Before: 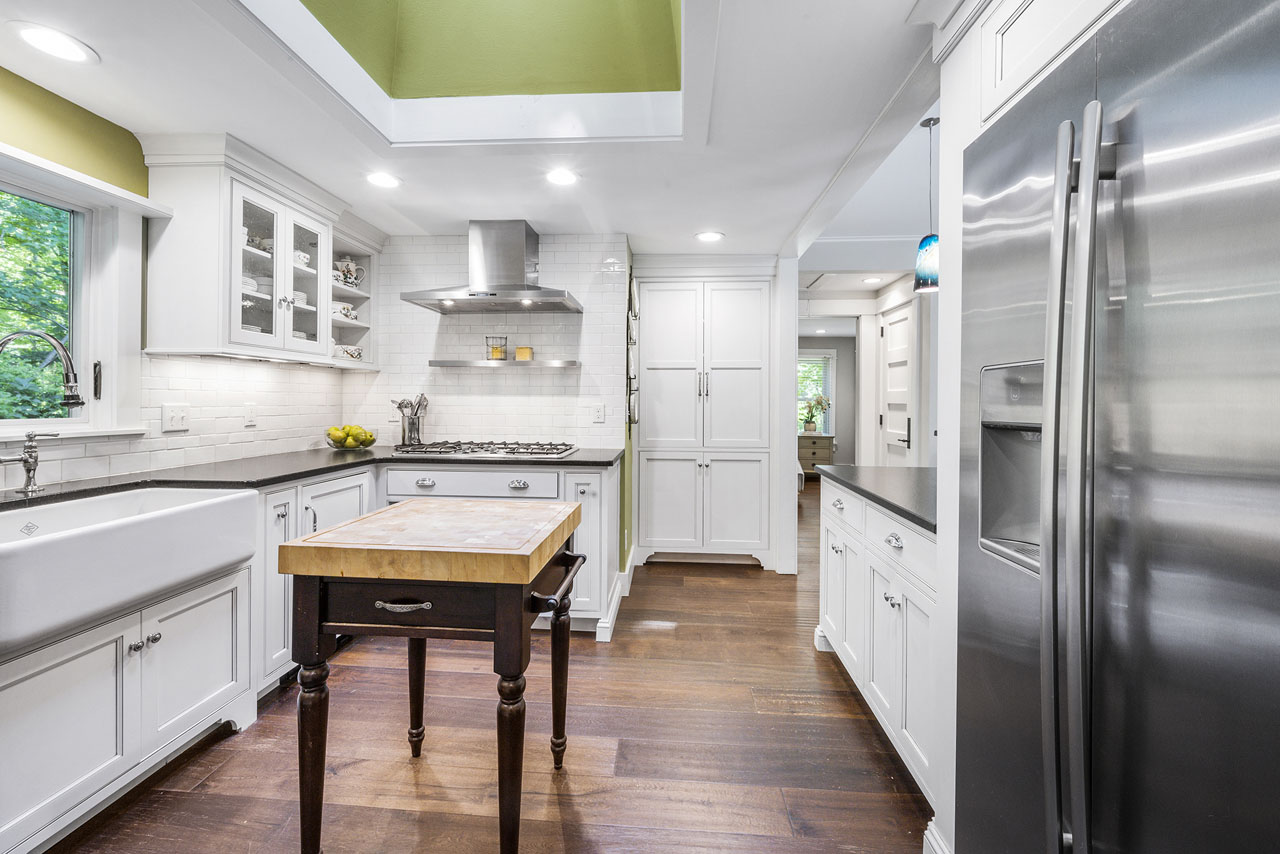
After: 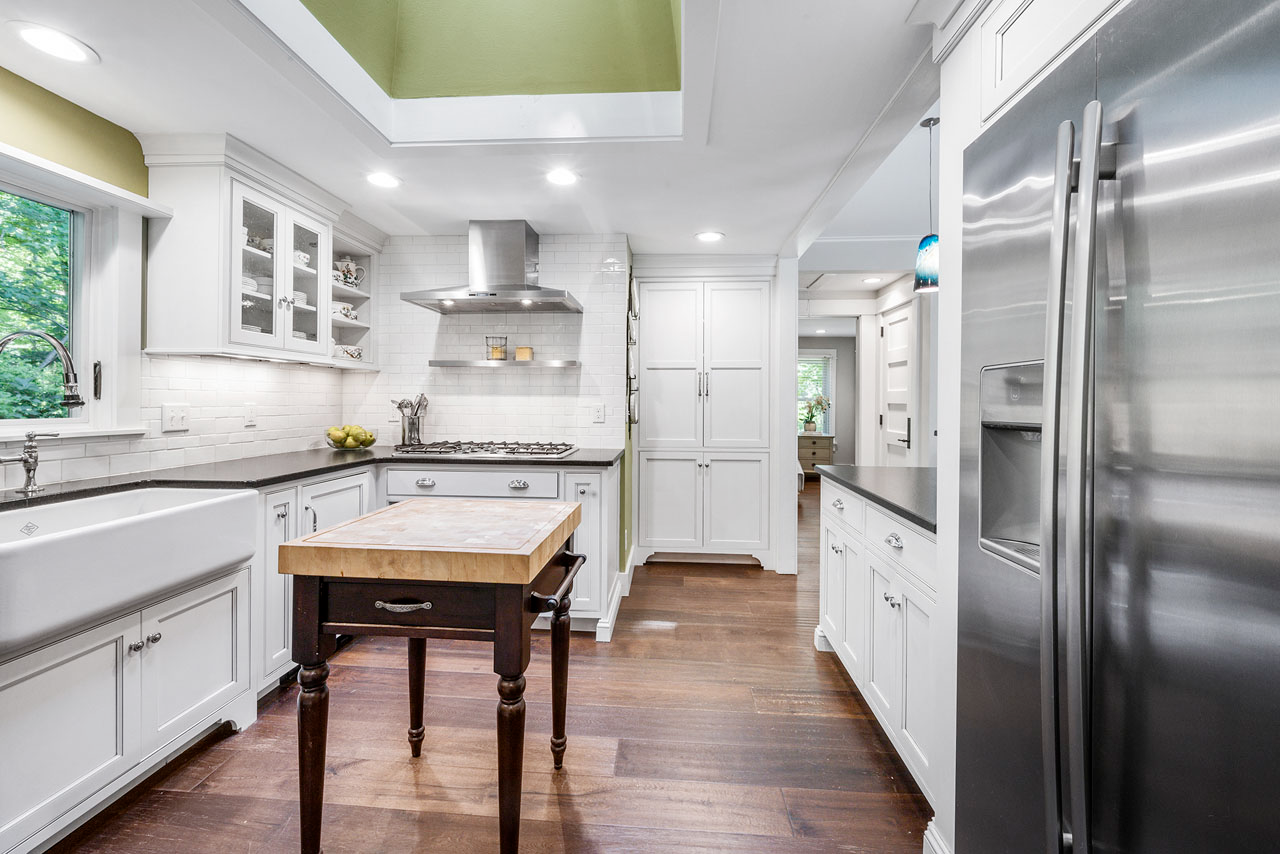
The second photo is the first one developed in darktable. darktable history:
color balance rgb: power › hue 63.2°, perceptual saturation grading › global saturation -10.978%, perceptual saturation grading › highlights -26.362%, perceptual saturation grading › shadows 21.011%
